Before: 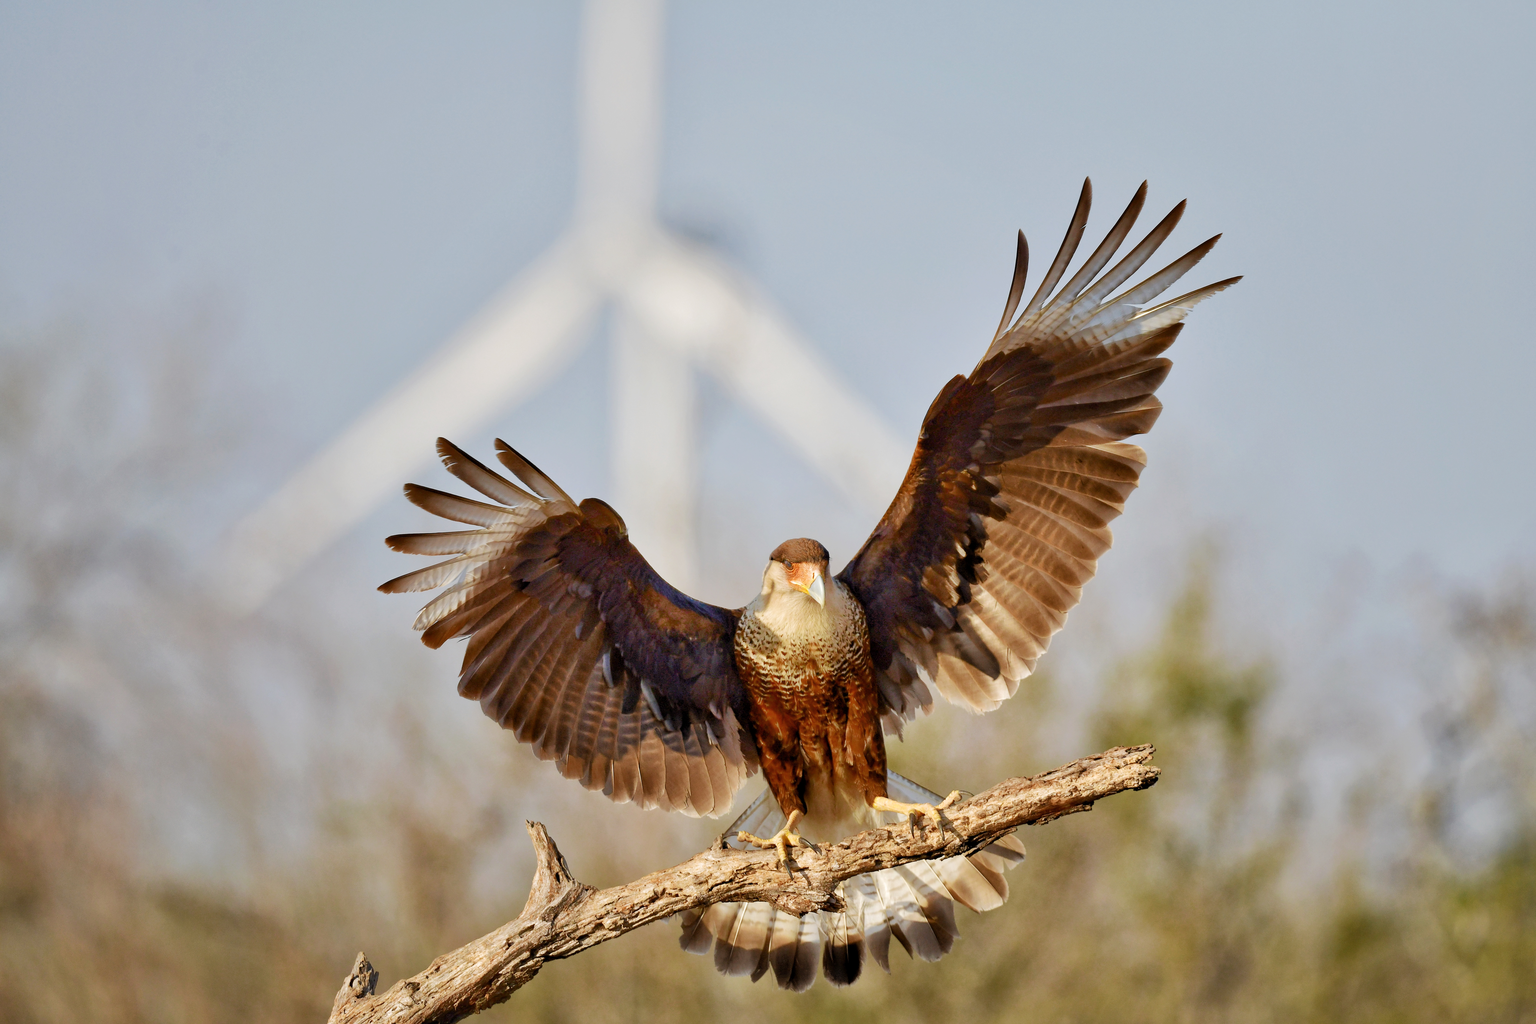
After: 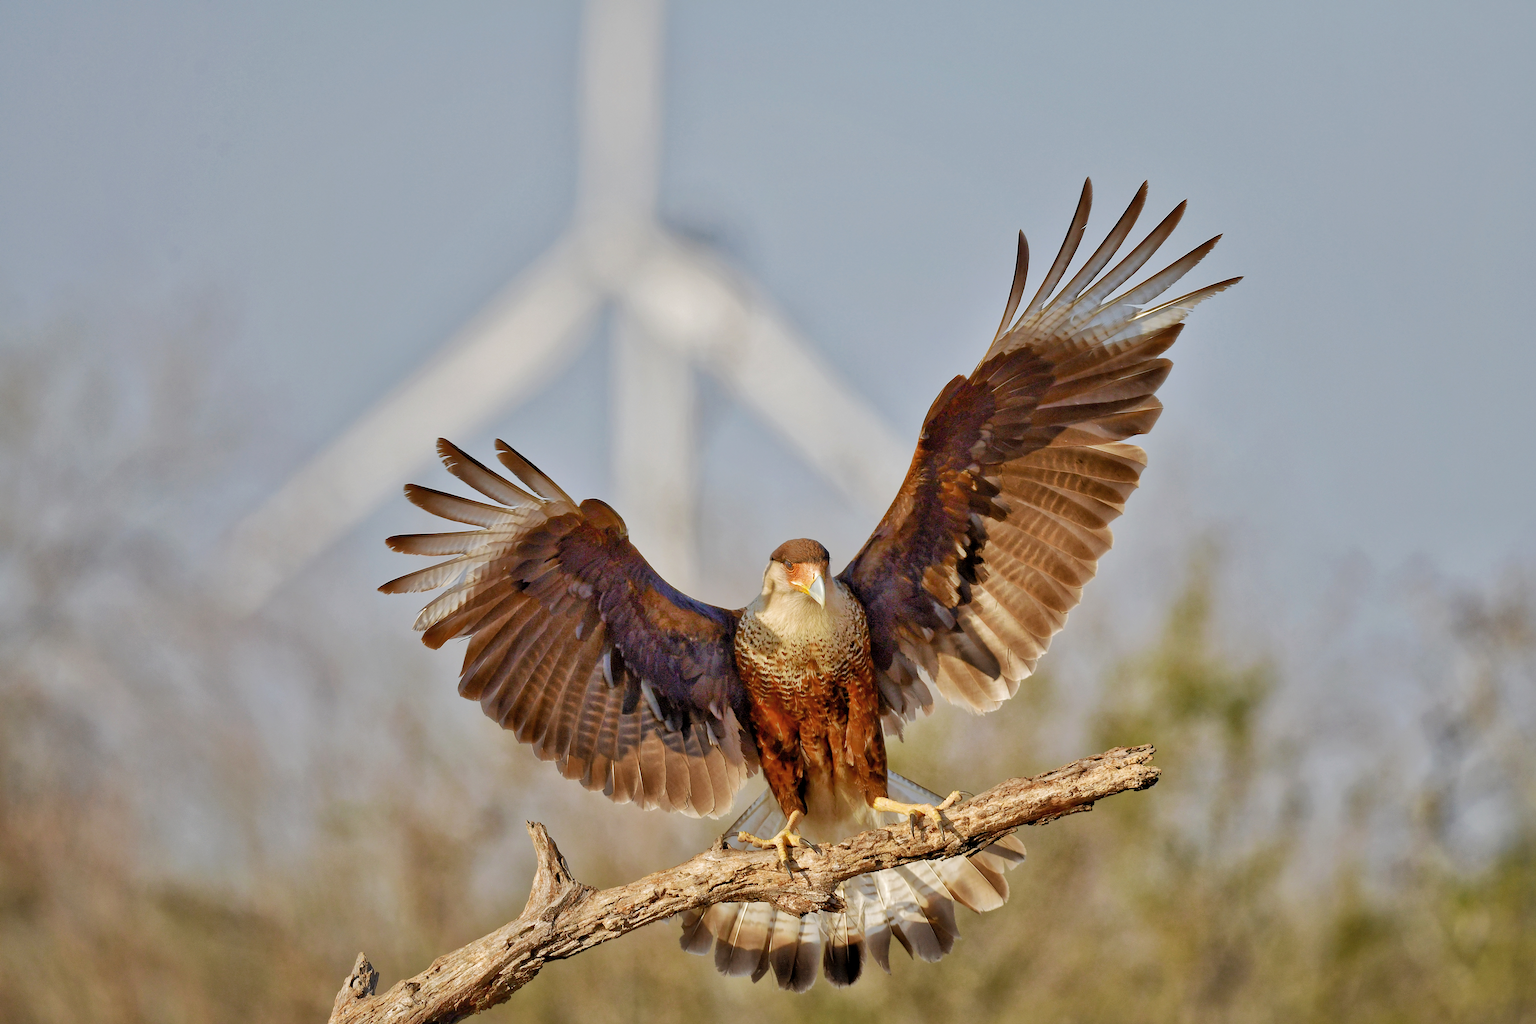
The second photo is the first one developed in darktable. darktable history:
sharpen: amount 0.497
shadows and highlights: on, module defaults
exposure: compensate exposure bias true, compensate highlight preservation false
